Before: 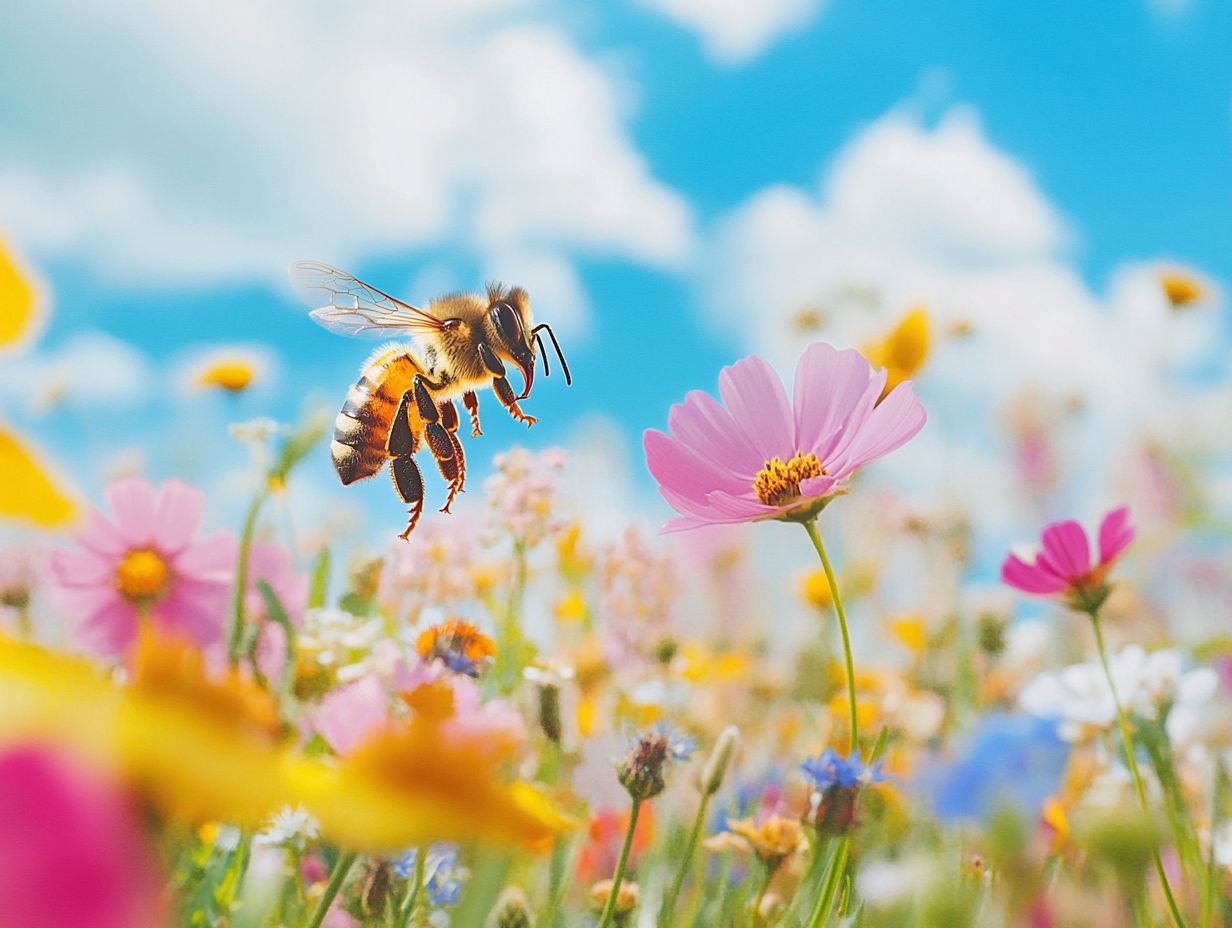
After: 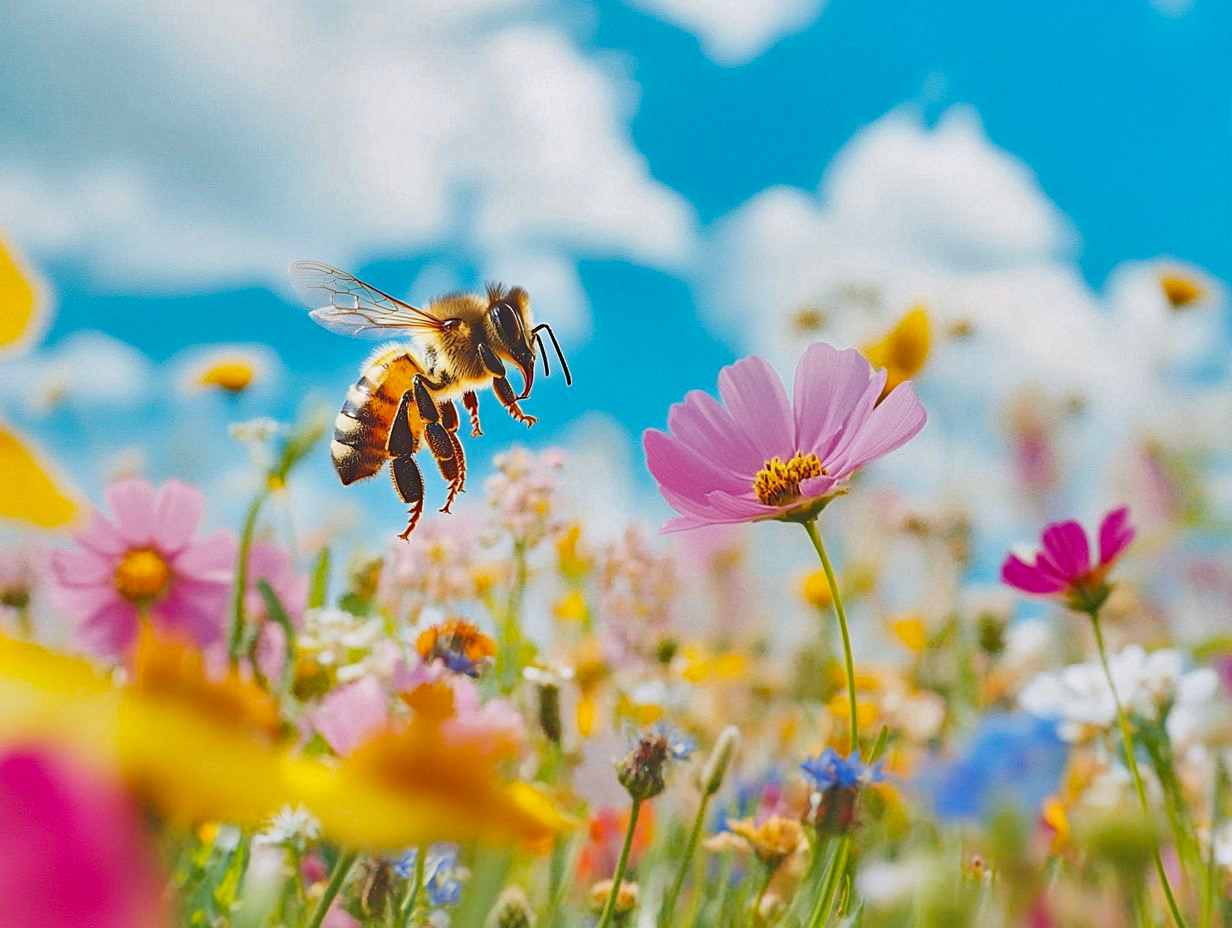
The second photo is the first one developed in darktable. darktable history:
haze removal: adaptive false
shadows and highlights: low approximation 0.01, soften with gaussian
